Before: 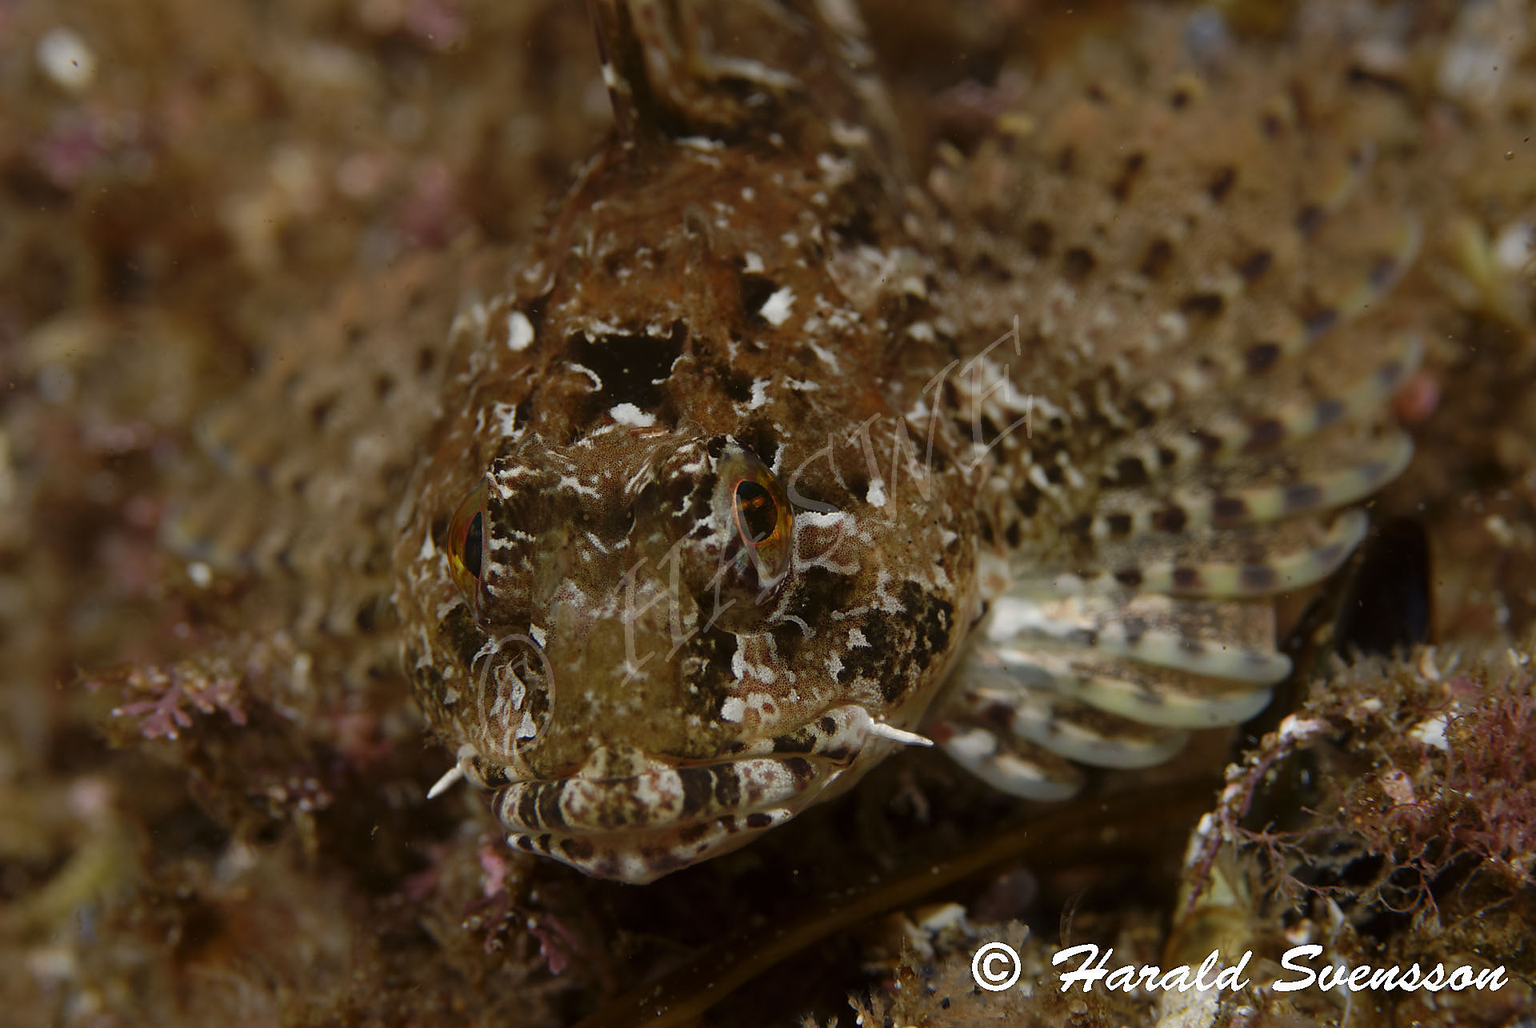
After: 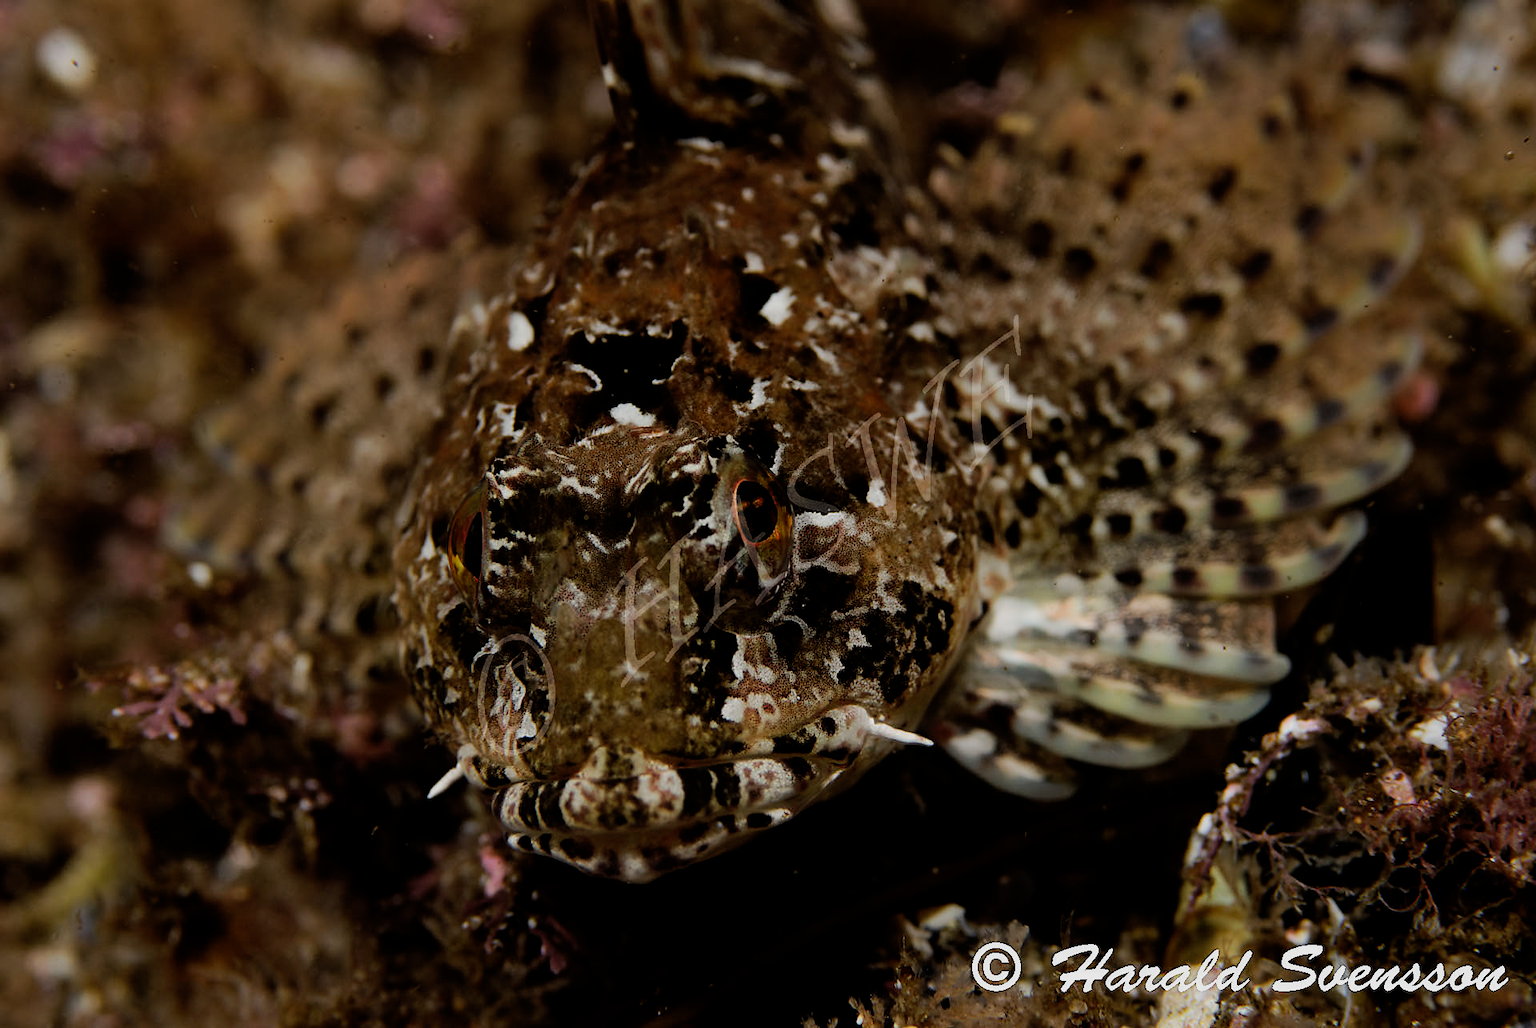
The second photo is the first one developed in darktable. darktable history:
levels: black 0.099%
filmic rgb: black relative exposure -5.03 EV, white relative exposure 3.97 EV, hardness 2.89, contrast 1.386, highlights saturation mix -31%, iterations of high-quality reconstruction 0
